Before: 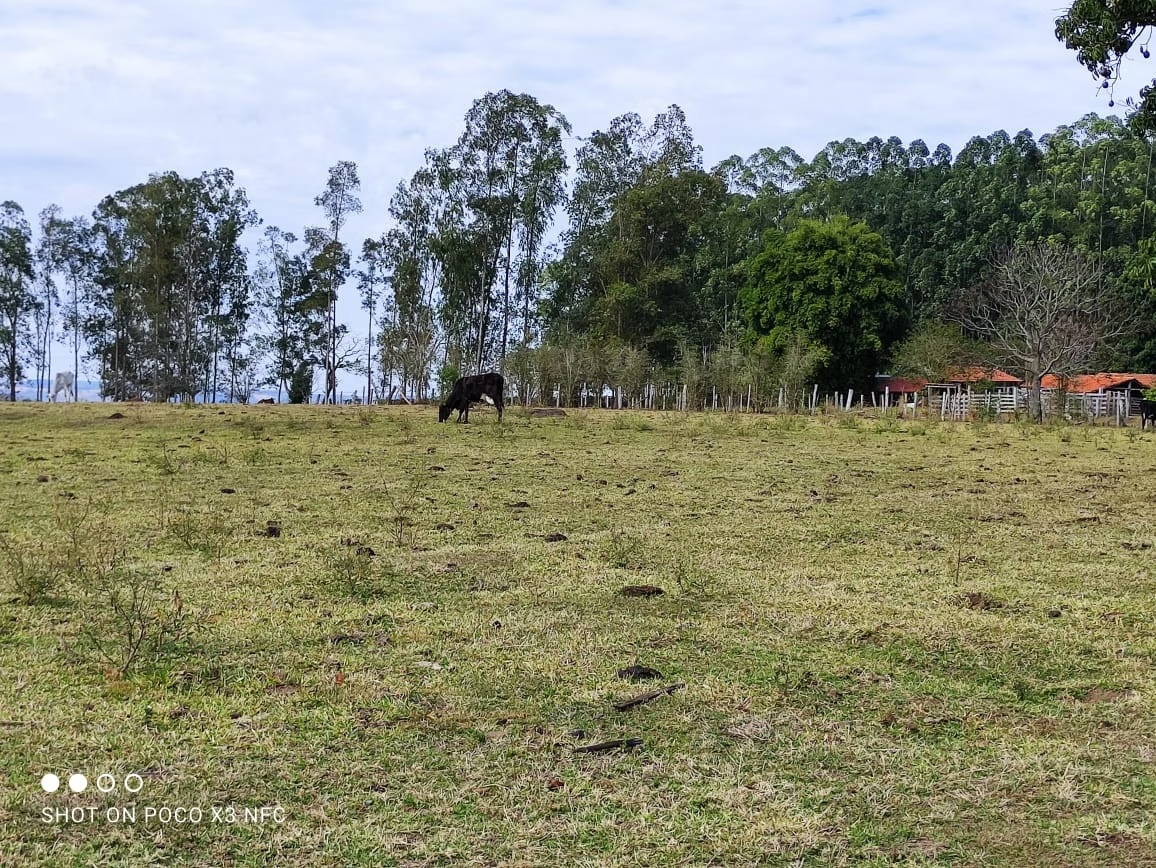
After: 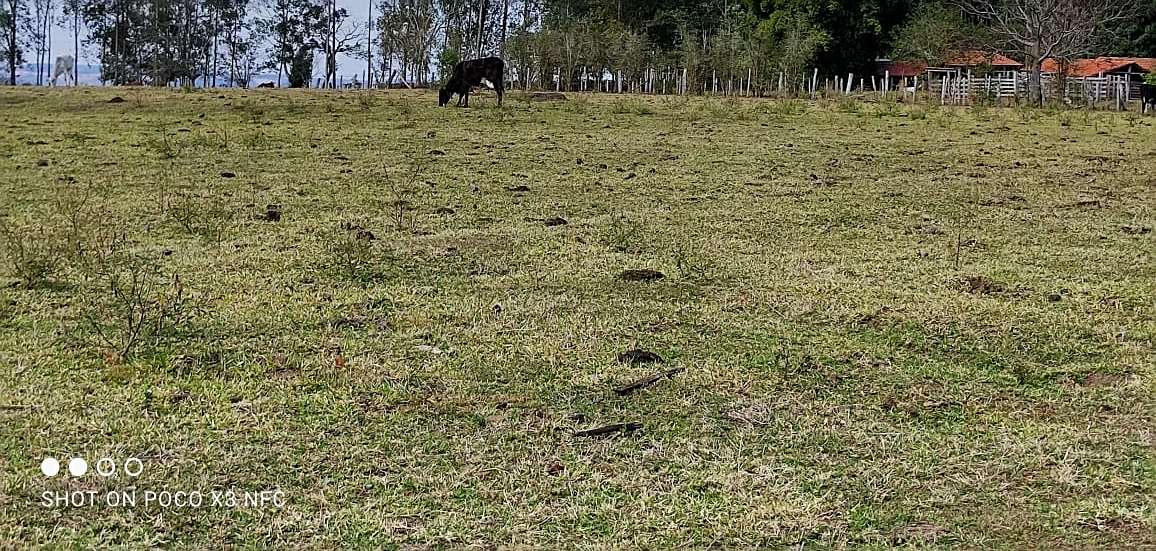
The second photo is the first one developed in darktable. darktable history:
crop and rotate: top 36.435%
sharpen: on, module defaults
local contrast: highlights 100%, shadows 100%, detail 120%, midtone range 0.2
graduated density: on, module defaults
